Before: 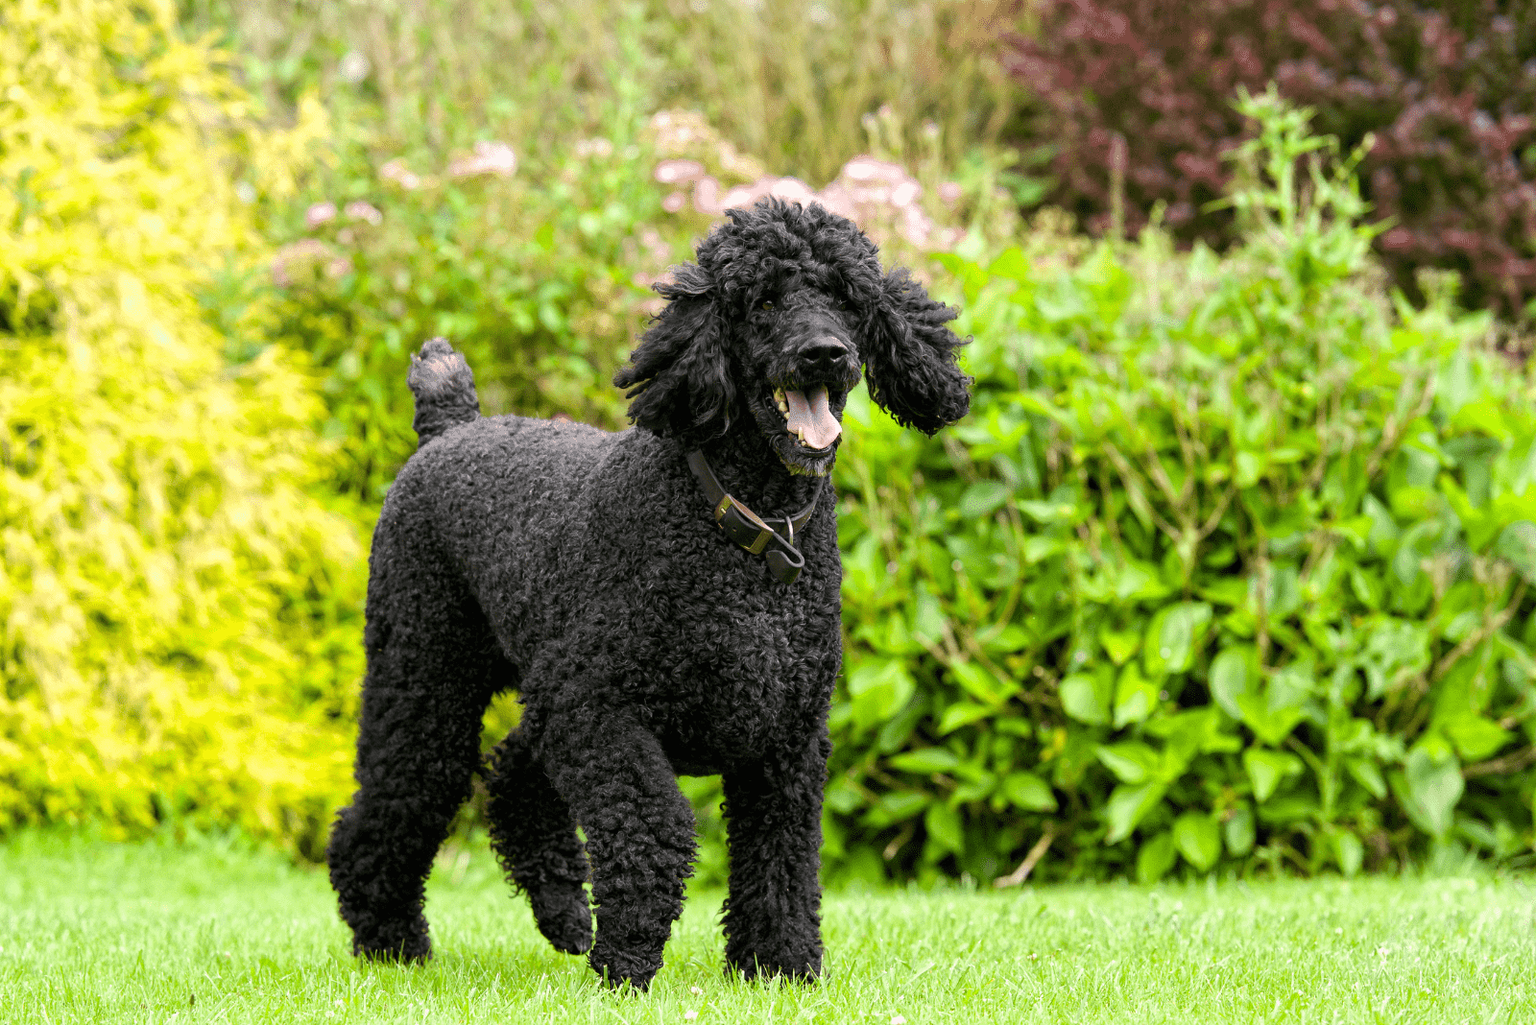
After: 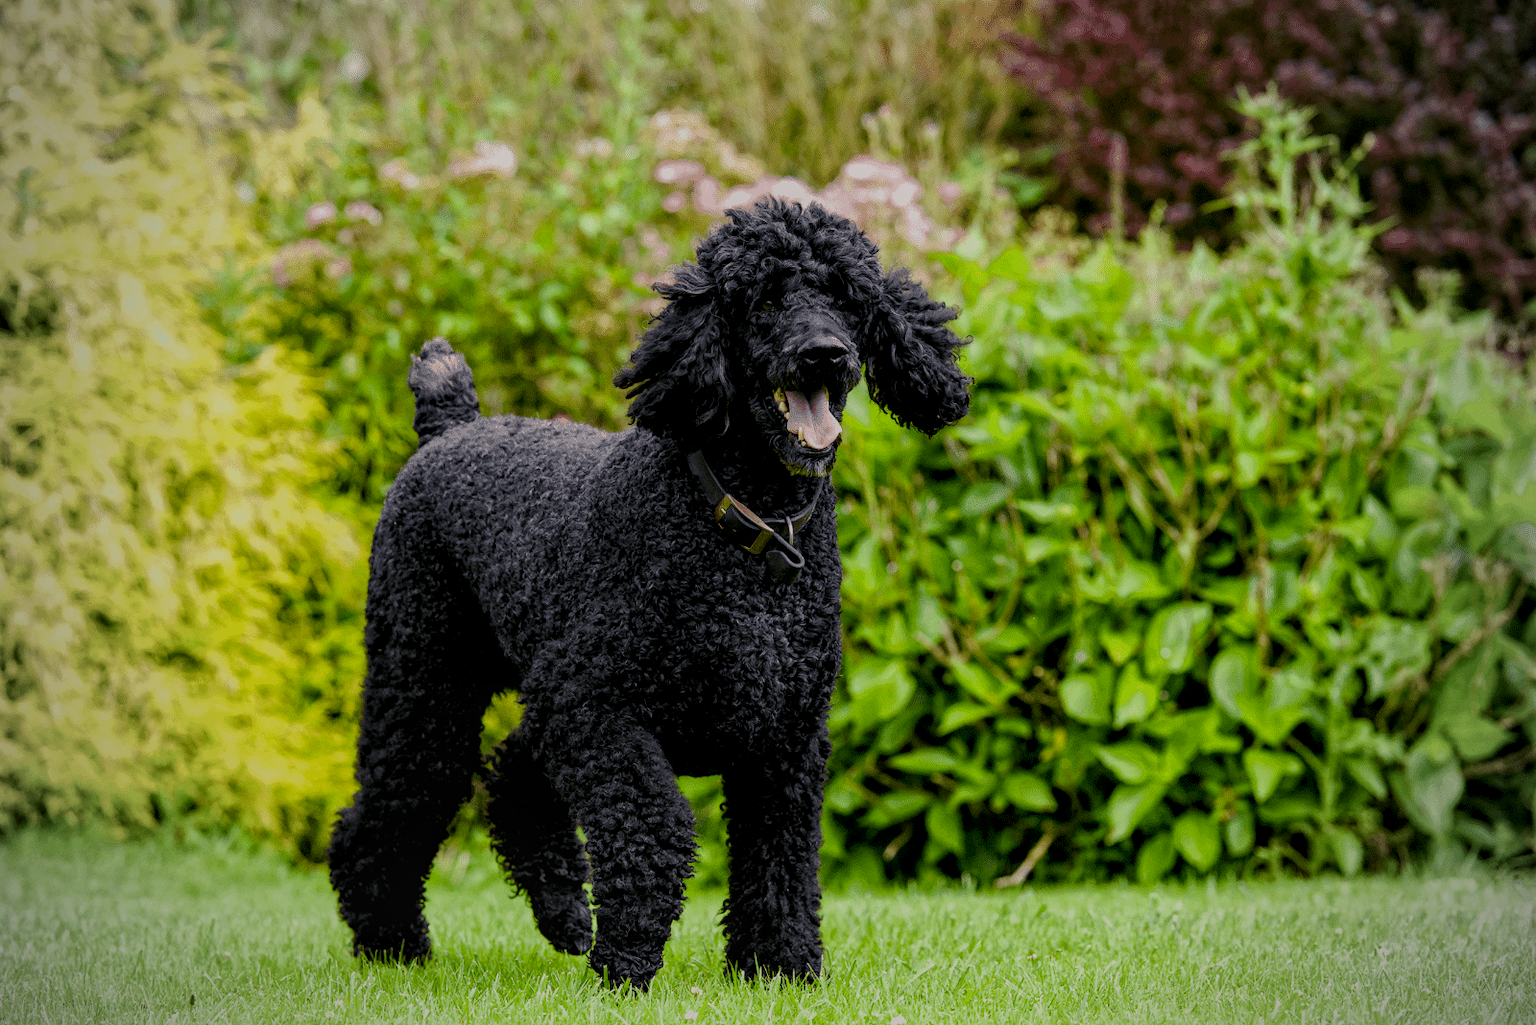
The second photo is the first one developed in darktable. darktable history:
contrast brightness saturation: saturation -0.034
exposure: black level correction 0, exposure -0.757 EV, compensate exposure bias true, compensate highlight preservation false
vignetting: fall-off start 71.36%
local contrast: on, module defaults
color balance rgb: shadows lift › luminance -21.703%, shadows lift › chroma 6.511%, shadows lift › hue 267.48°, global offset › luminance -0.502%, perceptual saturation grading › global saturation 20%, perceptual saturation grading › highlights -25.296%, perceptual saturation grading › shadows 24.876%, perceptual brilliance grading › global brilliance 2.199%, perceptual brilliance grading › highlights -3.748%, global vibrance 9.573%
